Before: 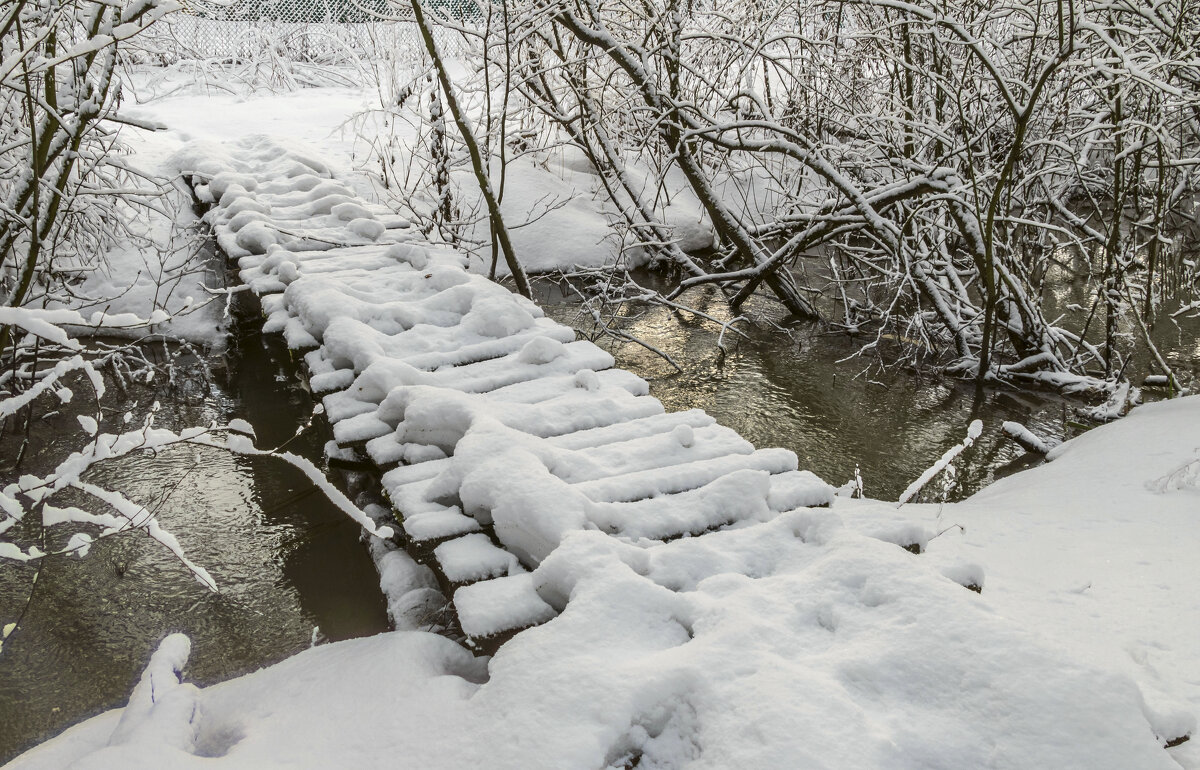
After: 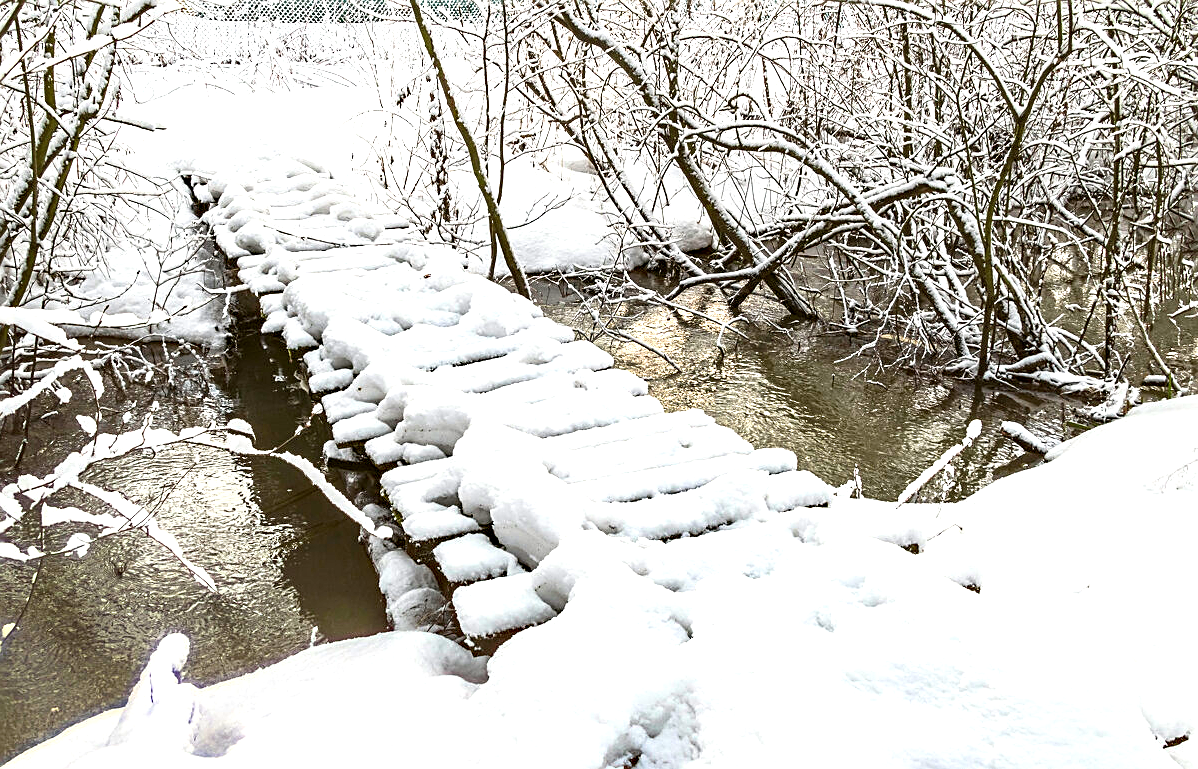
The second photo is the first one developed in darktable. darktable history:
haze removal: compatibility mode true, adaptive false
crop and rotate: left 0.127%, bottom 0.013%
sharpen: on, module defaults
exposure: black level correction 0, exposure 1.199 EV, compensate highlight preservation false
